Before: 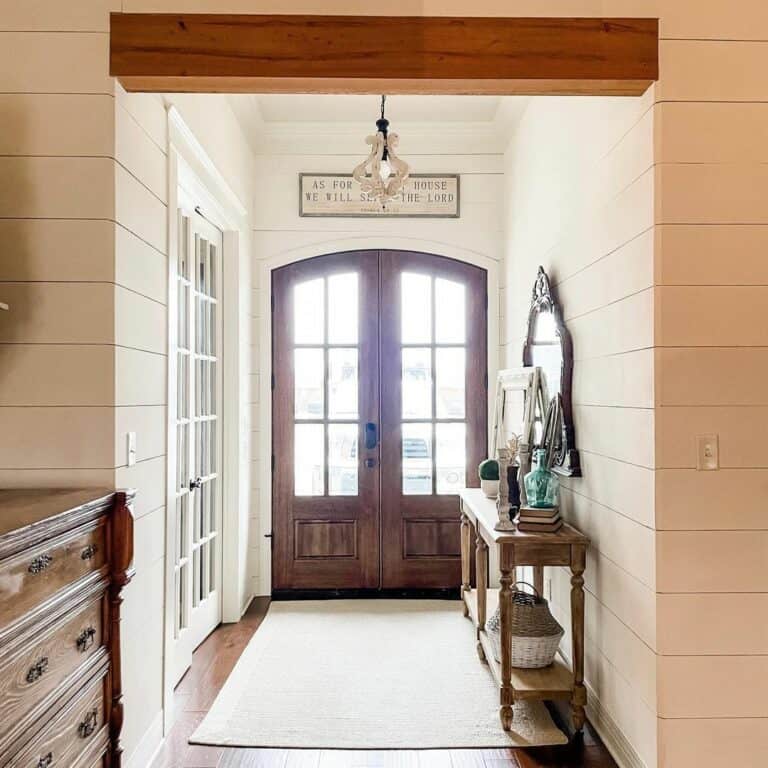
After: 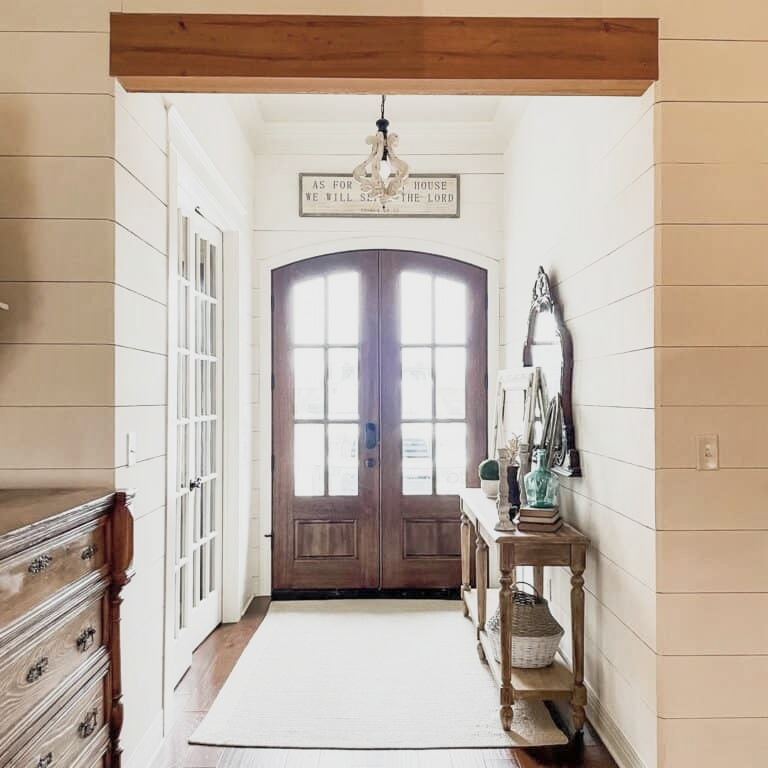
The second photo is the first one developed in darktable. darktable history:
shadows and highlights: on, module defaults
base curve: curves: ch0 [(0, 0) (0.088, 0.125) (0.176, 0.251) (0.354, 0.501) (0.613, 0.749) (1, 0.877)], preserve colors none
contrast brightness saturation: contrast 0.097, saturation -0.299
